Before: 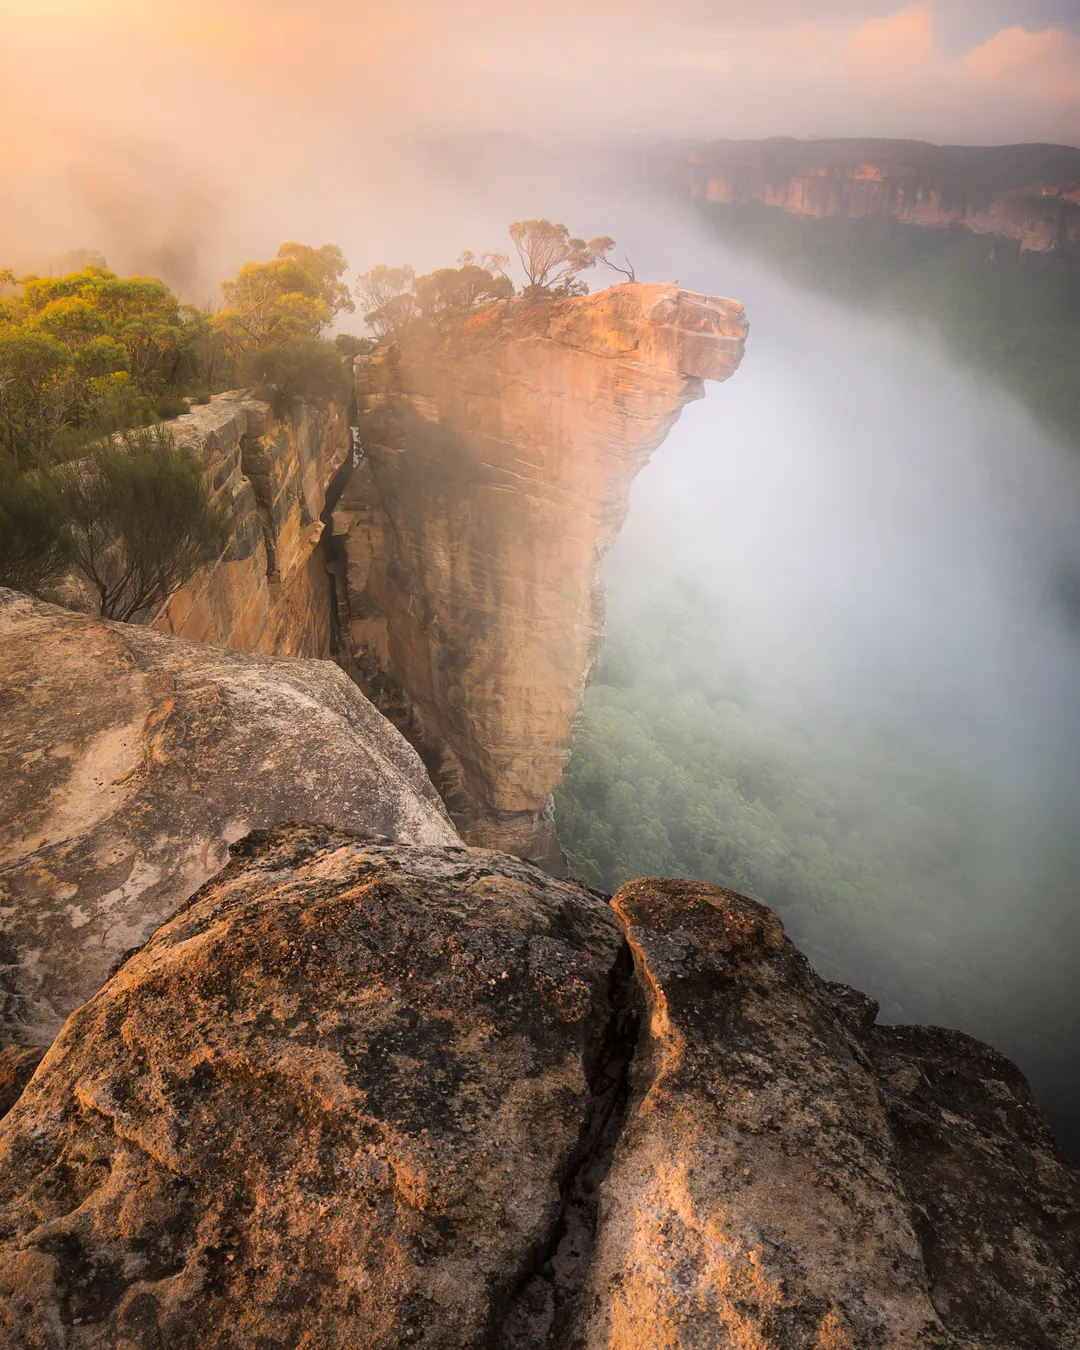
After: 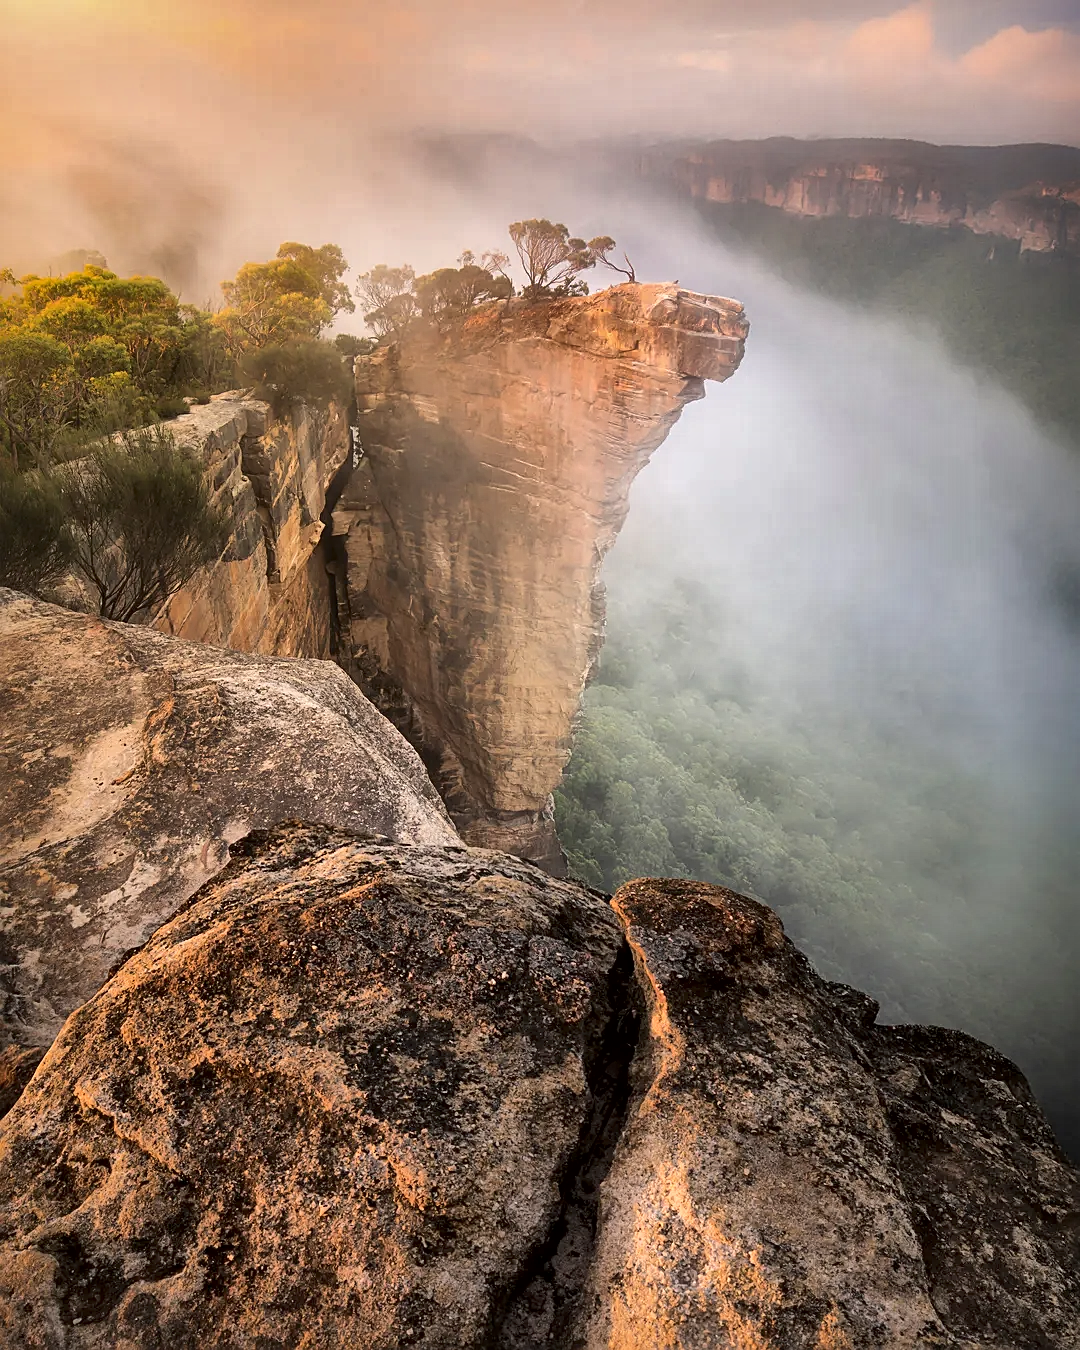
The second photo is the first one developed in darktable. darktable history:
shadows and highlights: shadows 43.52, white point adjustment -1.52, soften with gaussian
local contrast: mode bilateral grid, contrast 19, coarseness 50, detail 178%, midtone range 0.2
sharpen: on, module defaults
